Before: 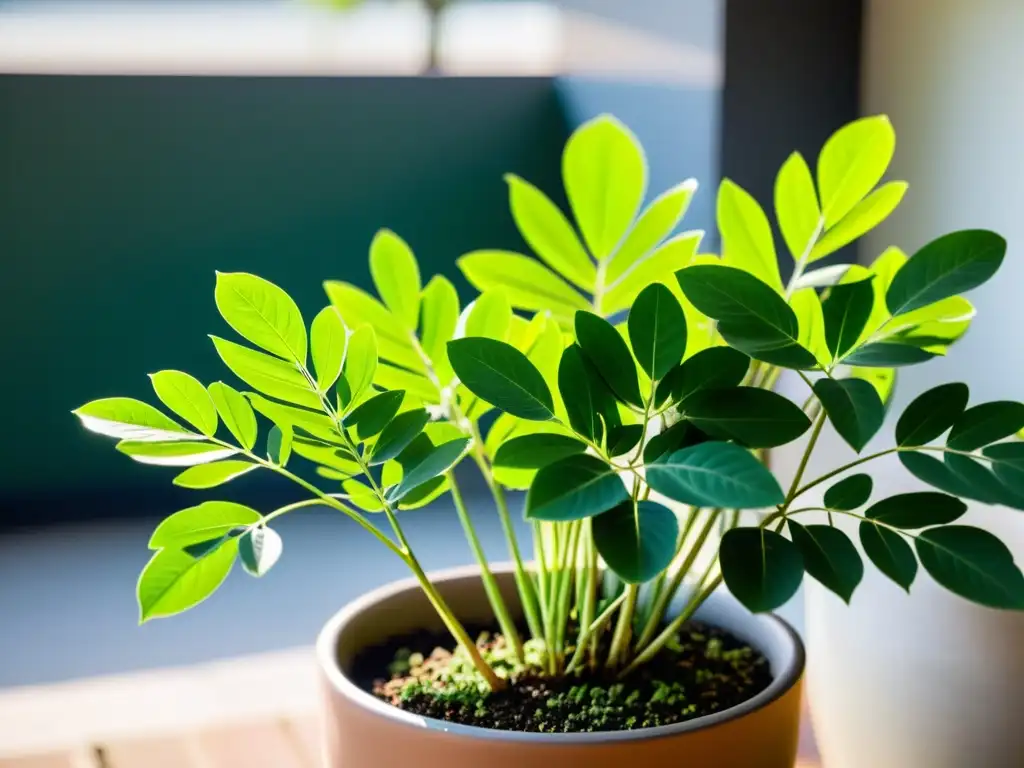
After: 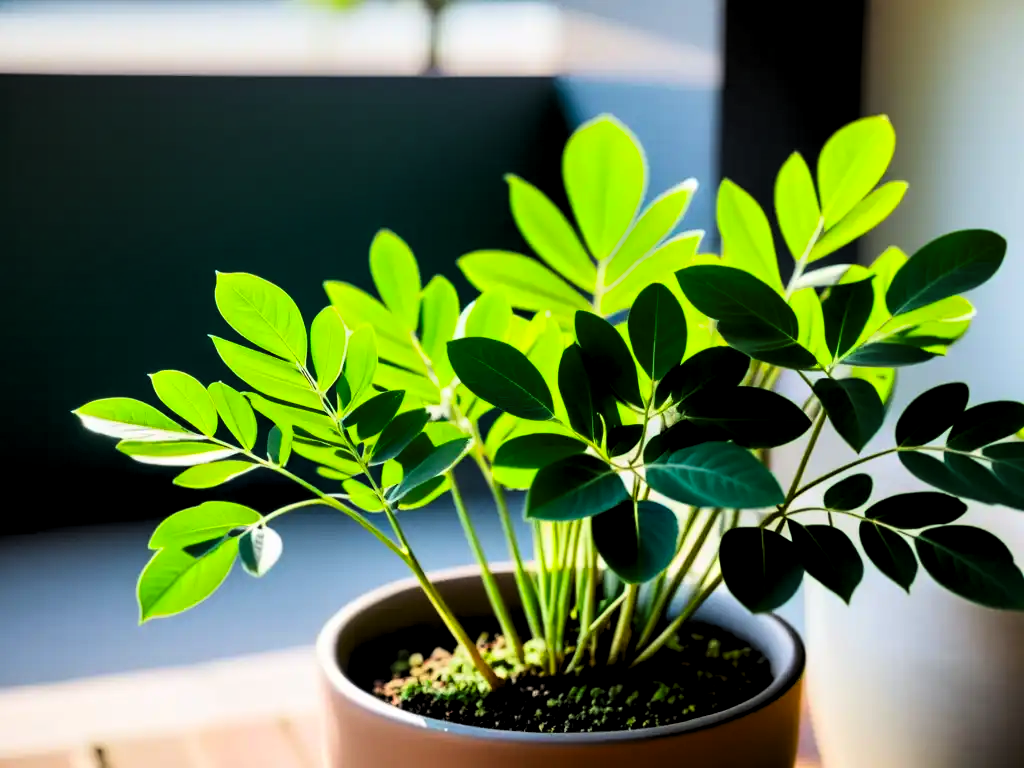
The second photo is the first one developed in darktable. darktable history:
levels: levels [0.116, 0.574, 1]
contrast brightness saturation: contrast 0.156, saturation 0.325
